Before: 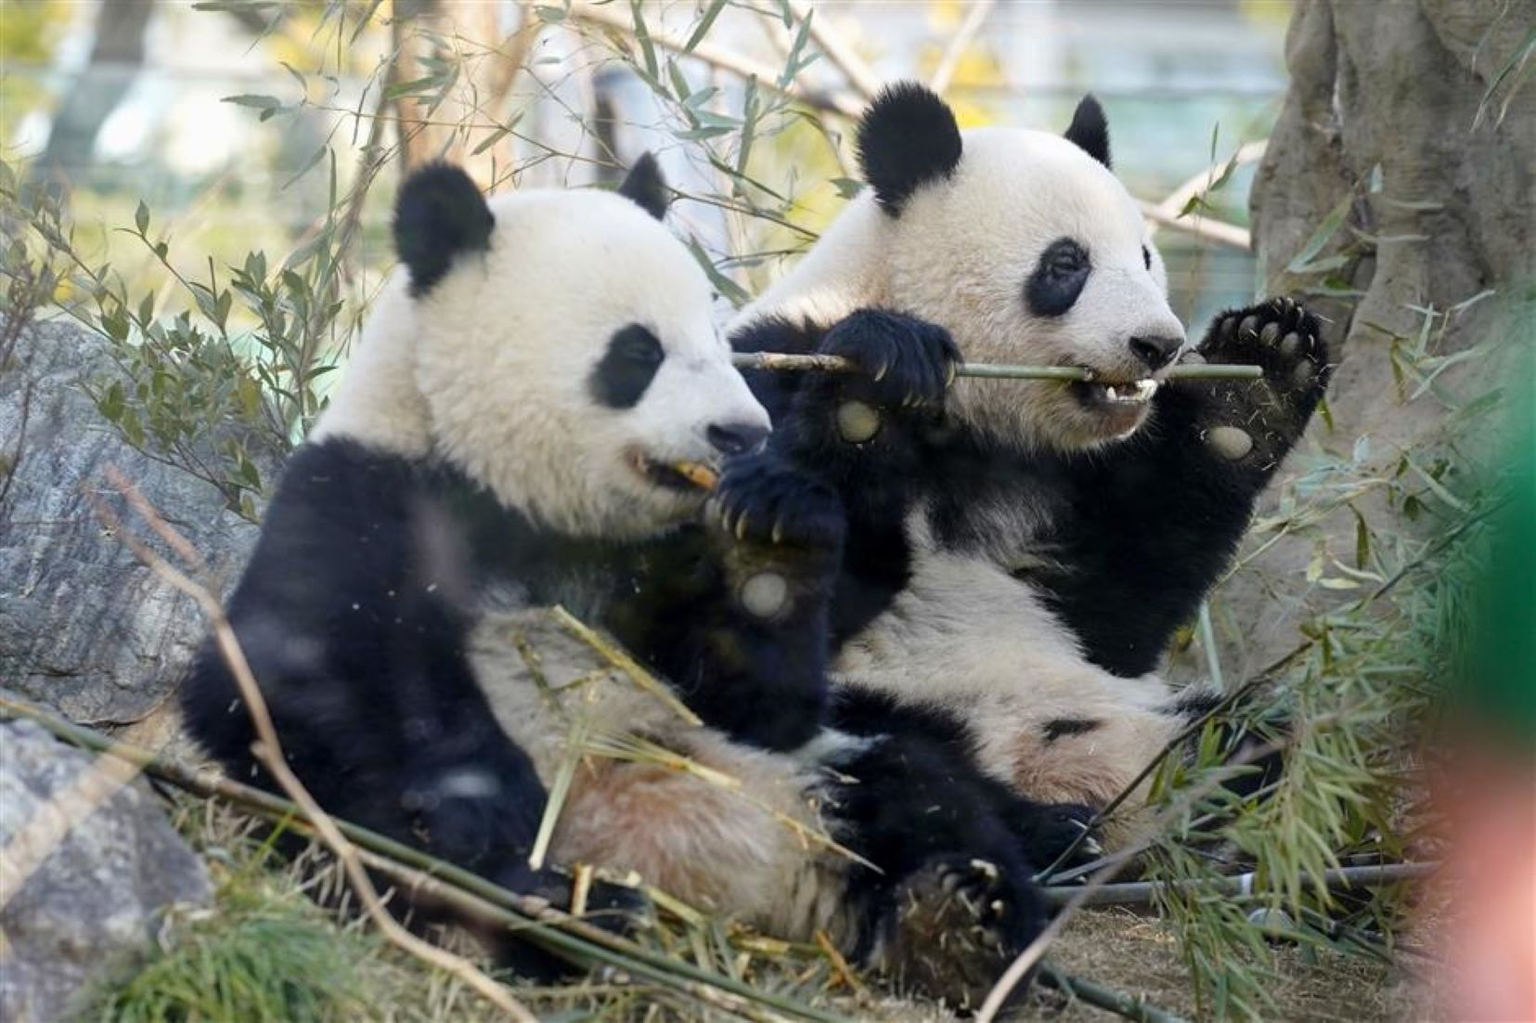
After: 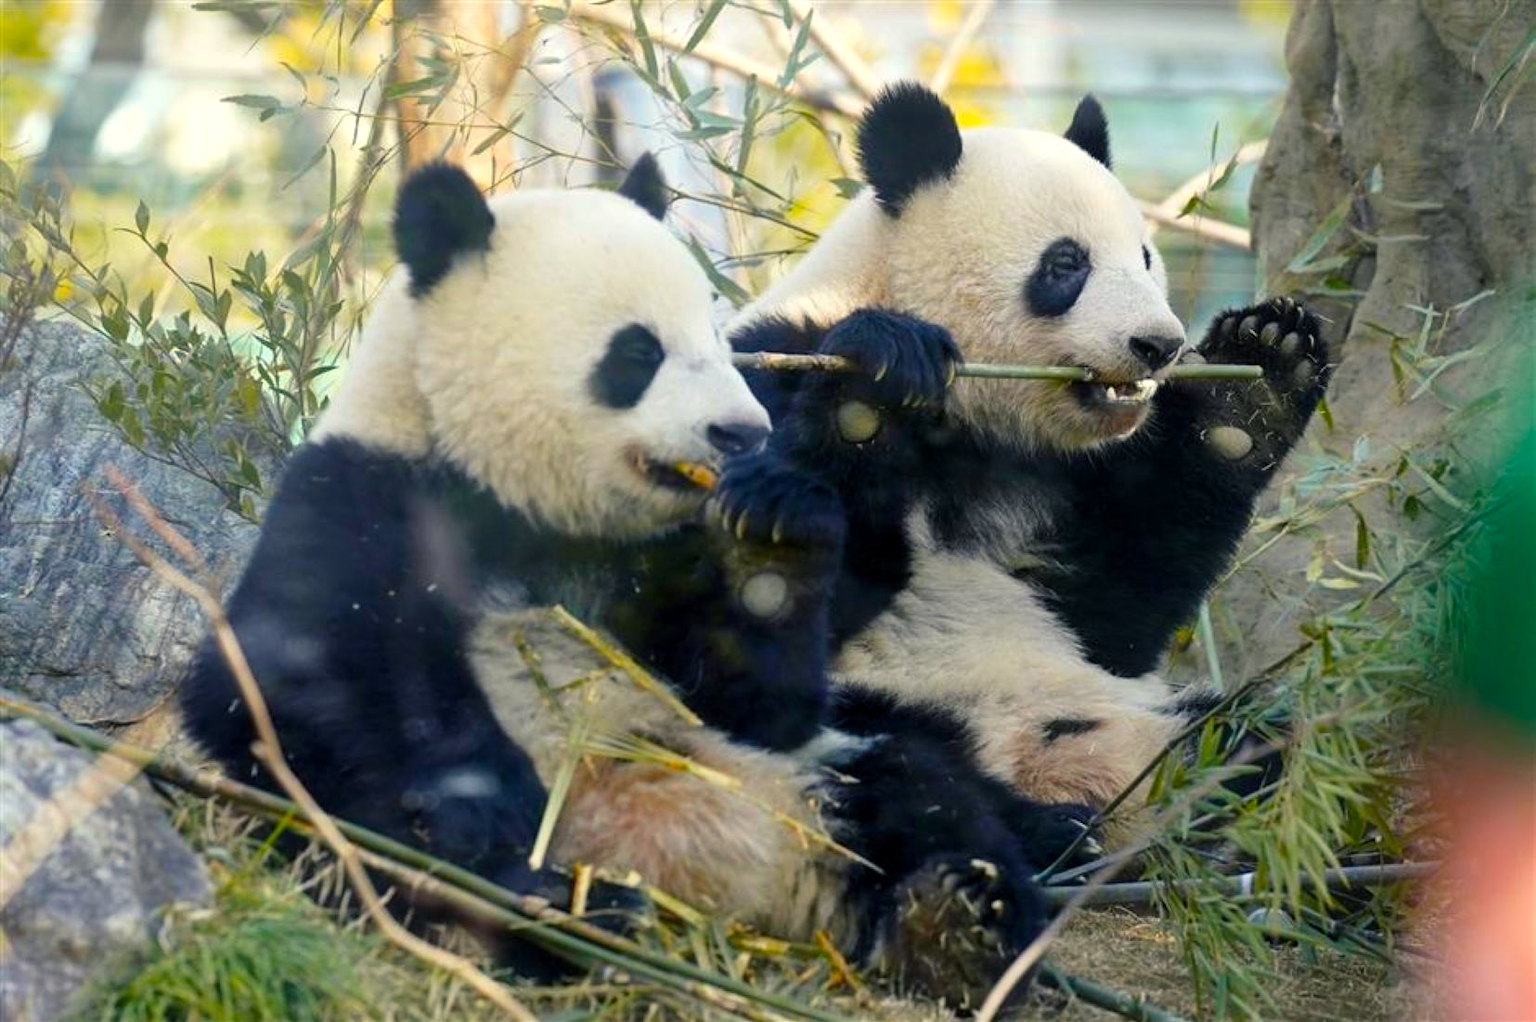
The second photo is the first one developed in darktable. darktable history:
color balance rgb: shadows lift › chroma 2.061%, shadows lift › hue 219.36°, highlights gain › luminance 6.22%, highlights gain › chroma 2.55%, highlights gain › hue 87.02°, perceptual saturation grading › global saturation 31.004%, global vibrance 20%
